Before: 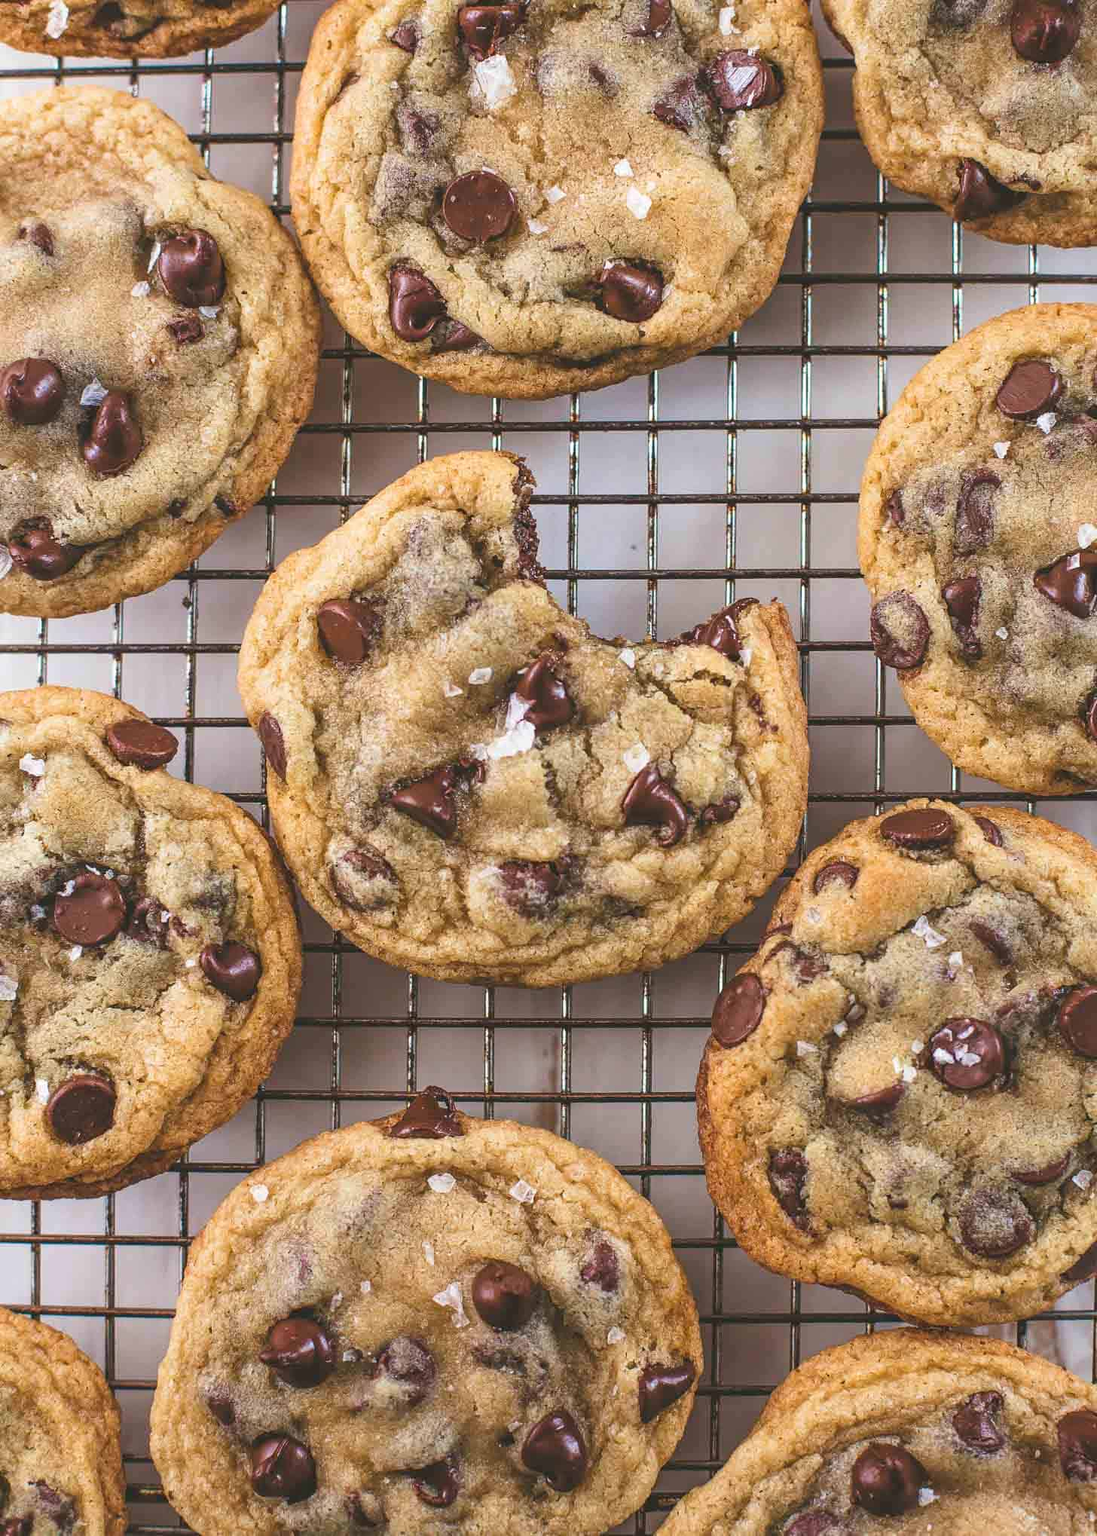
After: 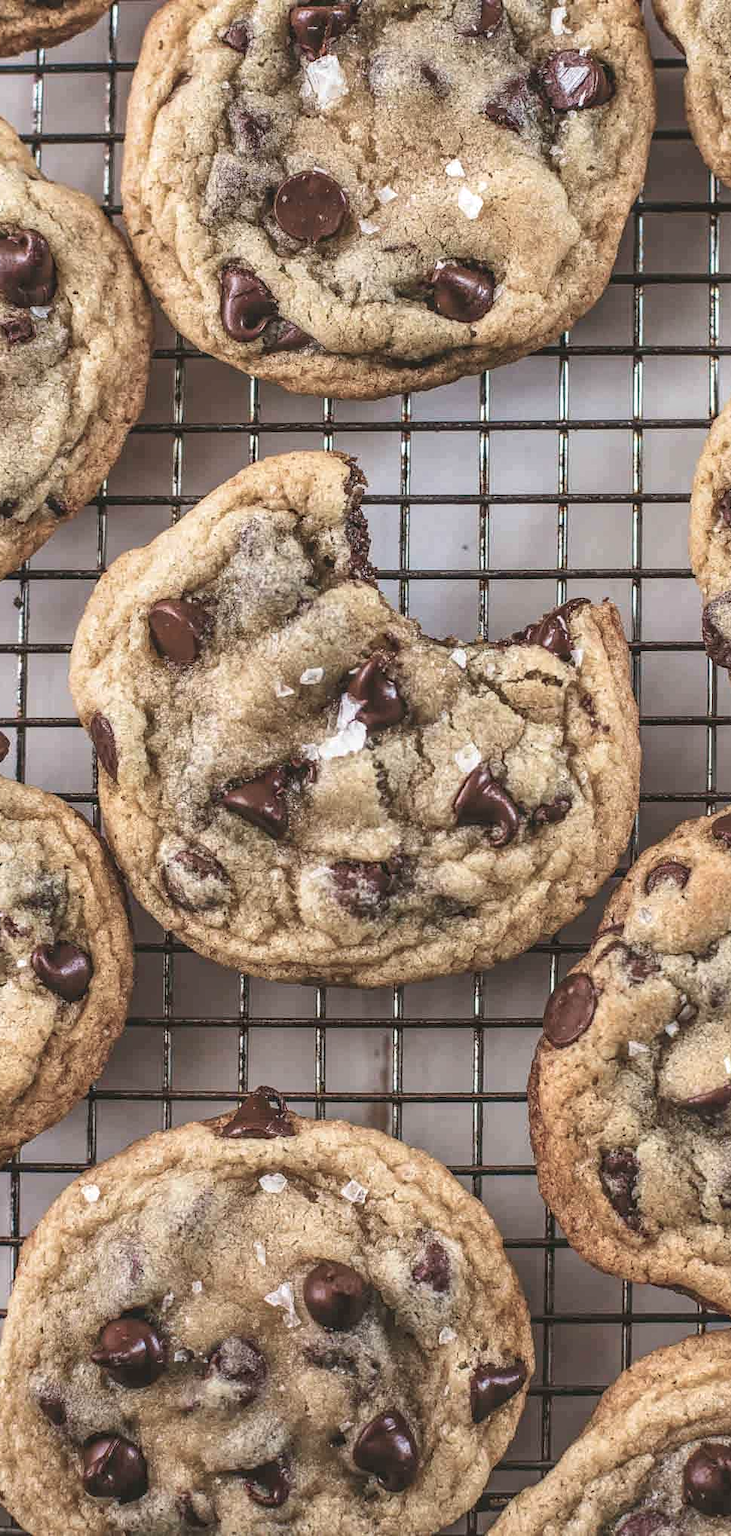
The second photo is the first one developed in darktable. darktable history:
shadows and highlights: soften with gaussian
crop and rotate: left 15.446%, right 17.836%
color balance: input saturation 100.43%, contrast fulcrum 14.22%, output saturation 70.41%
local contrast: on, module defaults
